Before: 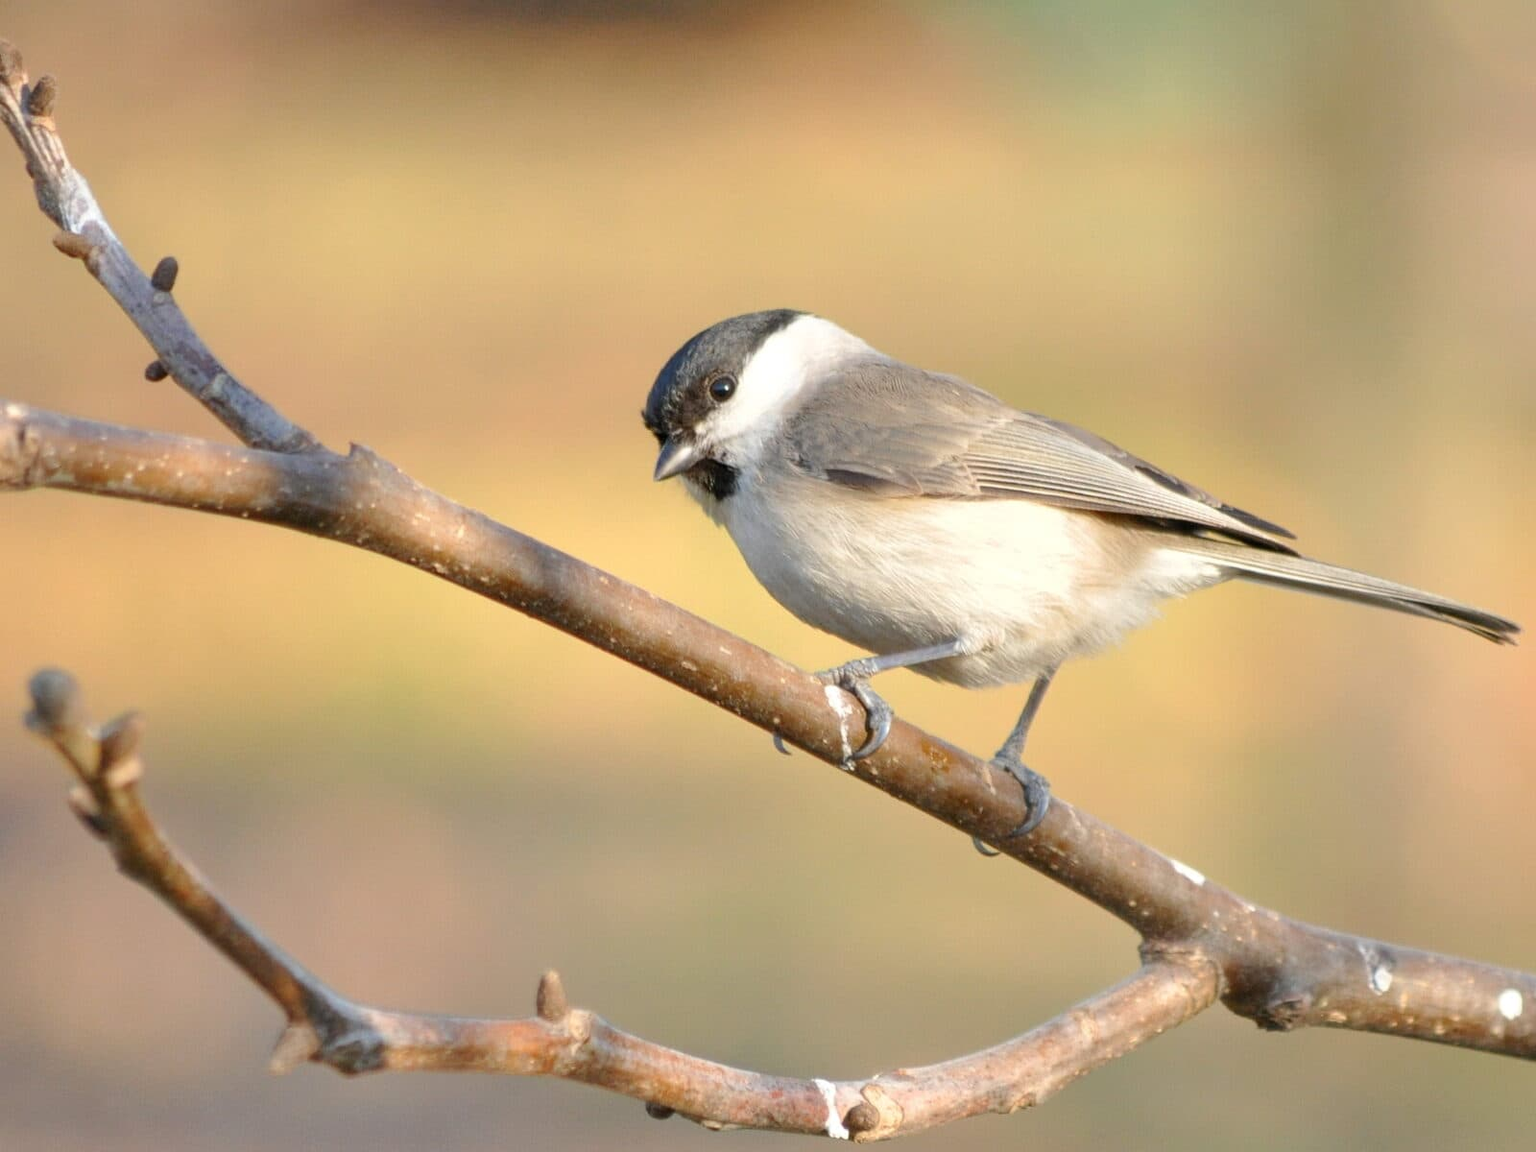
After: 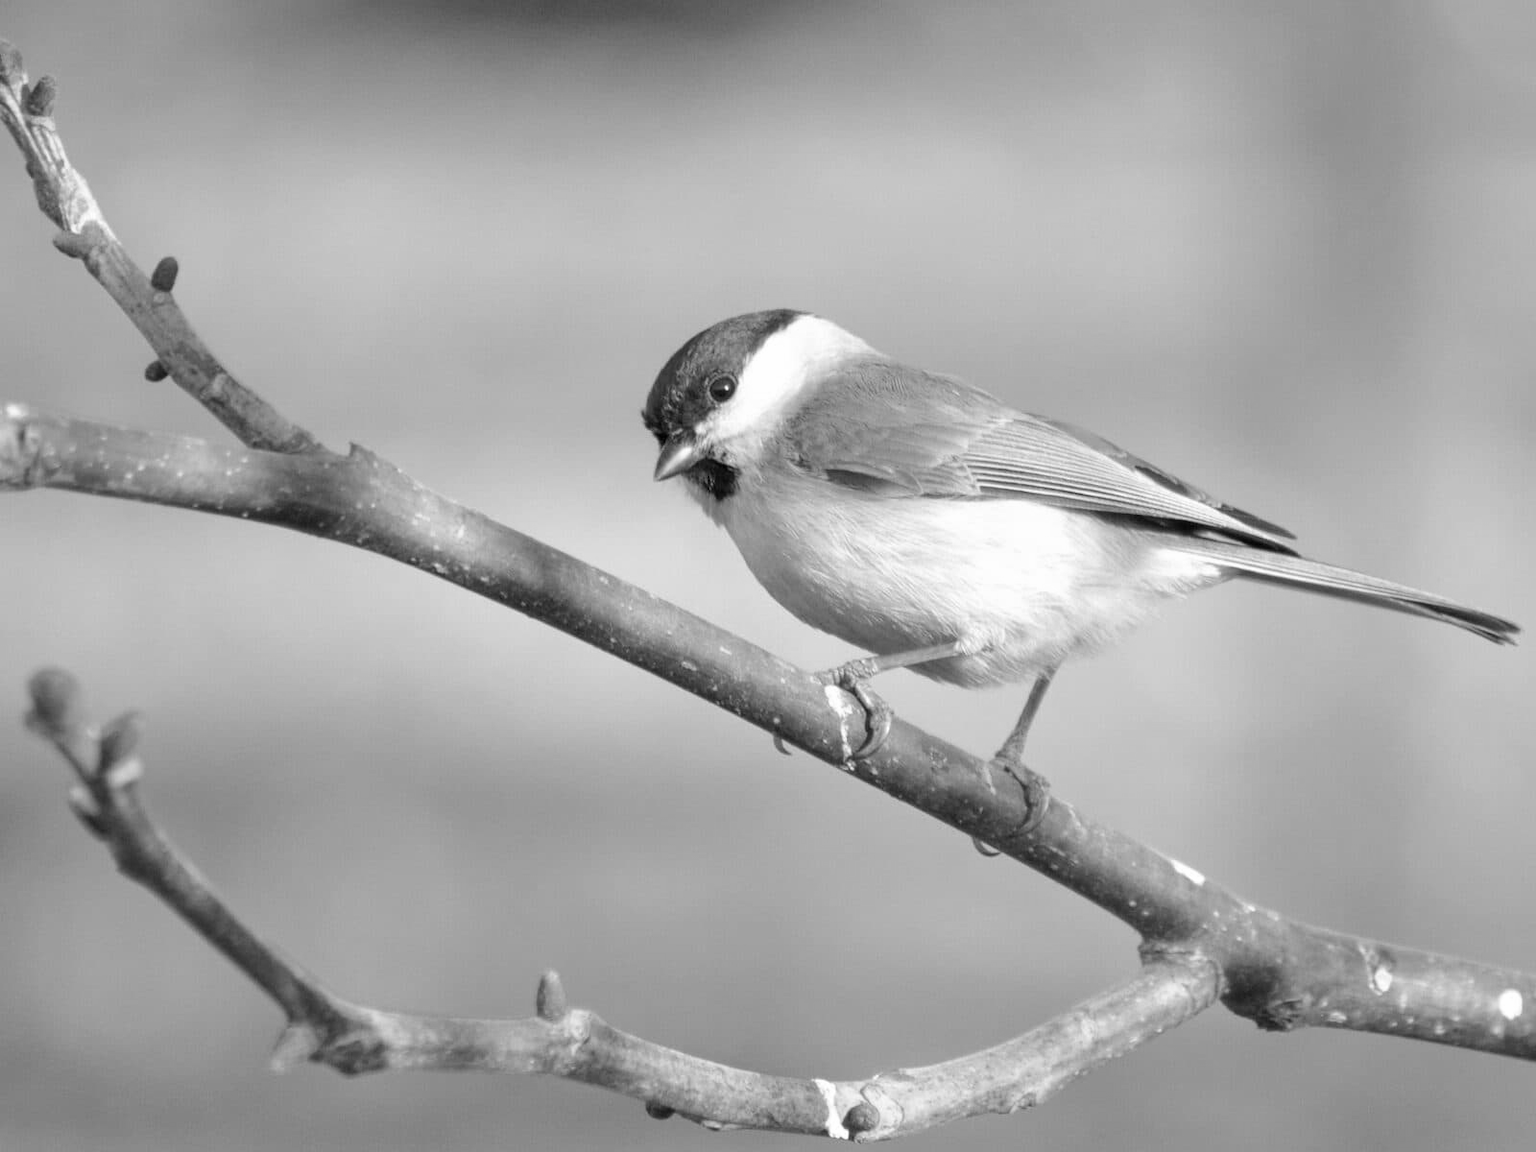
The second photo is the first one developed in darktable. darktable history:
white balance: red 0.982, blue 1.018
color zones: curves: ch1 [(0, -0.394) (0.143, -0.394) (0.286, -0.394) (0.429, -0.392) (0.571, -0.391) (0.714, -0.391) (0.857, -0.391) (1, -0.394)]
